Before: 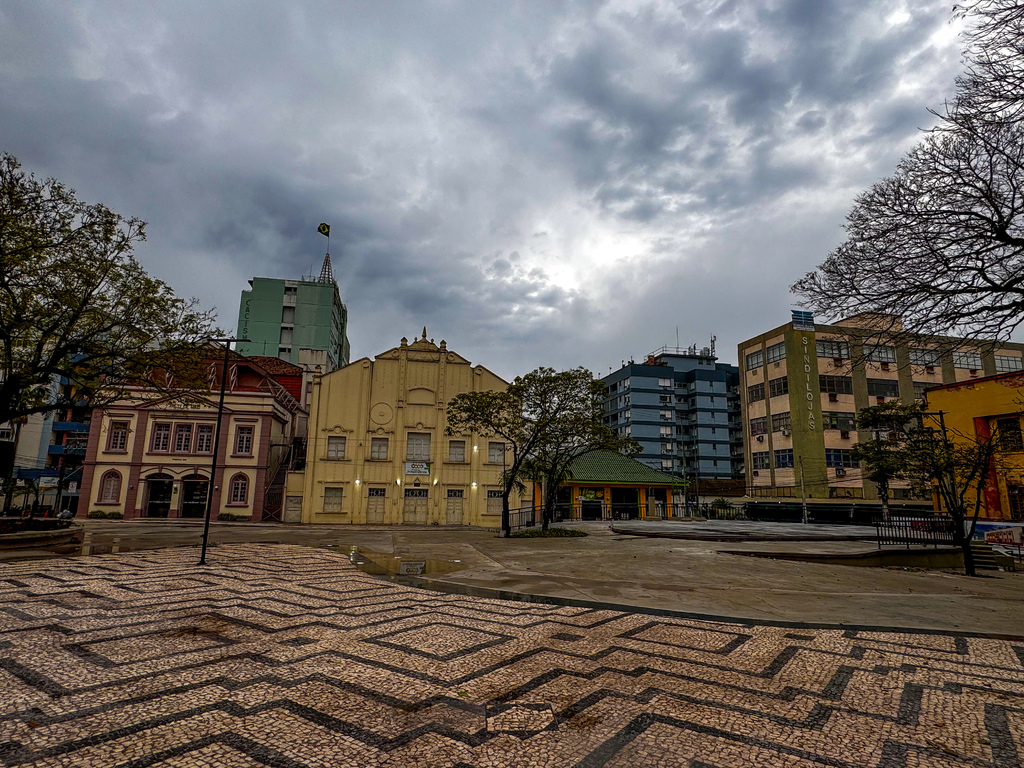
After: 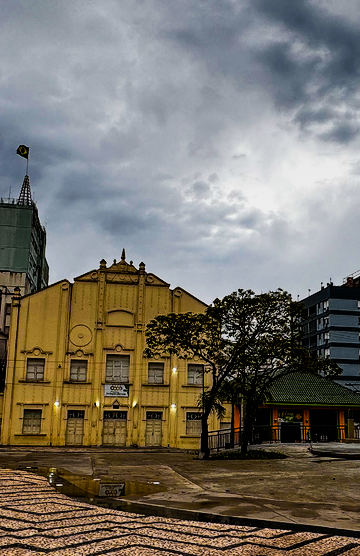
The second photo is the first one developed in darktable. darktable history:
color zones: curves: ch0 [(0.224, 0.526) (0.75, 0.5)]; ch1 [(0.055, 0.526) (0.224, 0.761) (0.377, 0.526) (0.75, 0.5)]
tone equalizer: -8 EV -1.08 EV, -7 EV -1.01 EV, -6 EV -0.867 EV, -5 EV -0.578 EV, -3 EV 0.578 EV, -2 EV 0.867 EV, -1 EV 1.01 EV, +0 EV 1.08 EV, edges refinement/feathering 500, mask exposure compensation -1.57 EV, preserve details no
crop and rotate: left 29.476%, top 10.214%, right 35.32%, bottom 17.333%
shadows and highlights: shadows 20.91, highlights -82.73, soften with gaussian
filmic rgb: black relative exposure -7.65 EV, white relative exposure 4.56 EV, hardness 3.61
